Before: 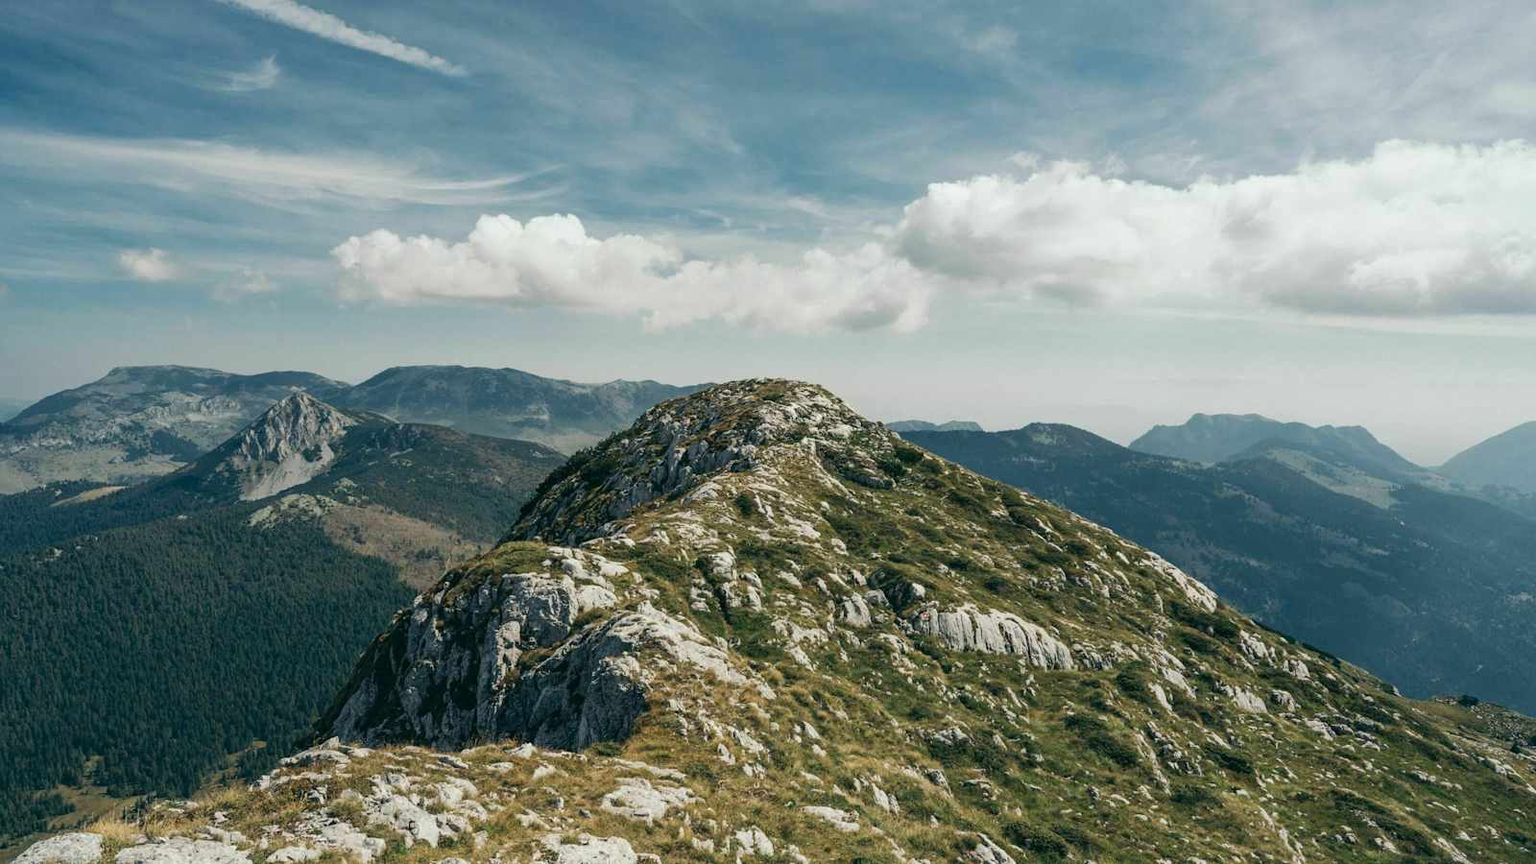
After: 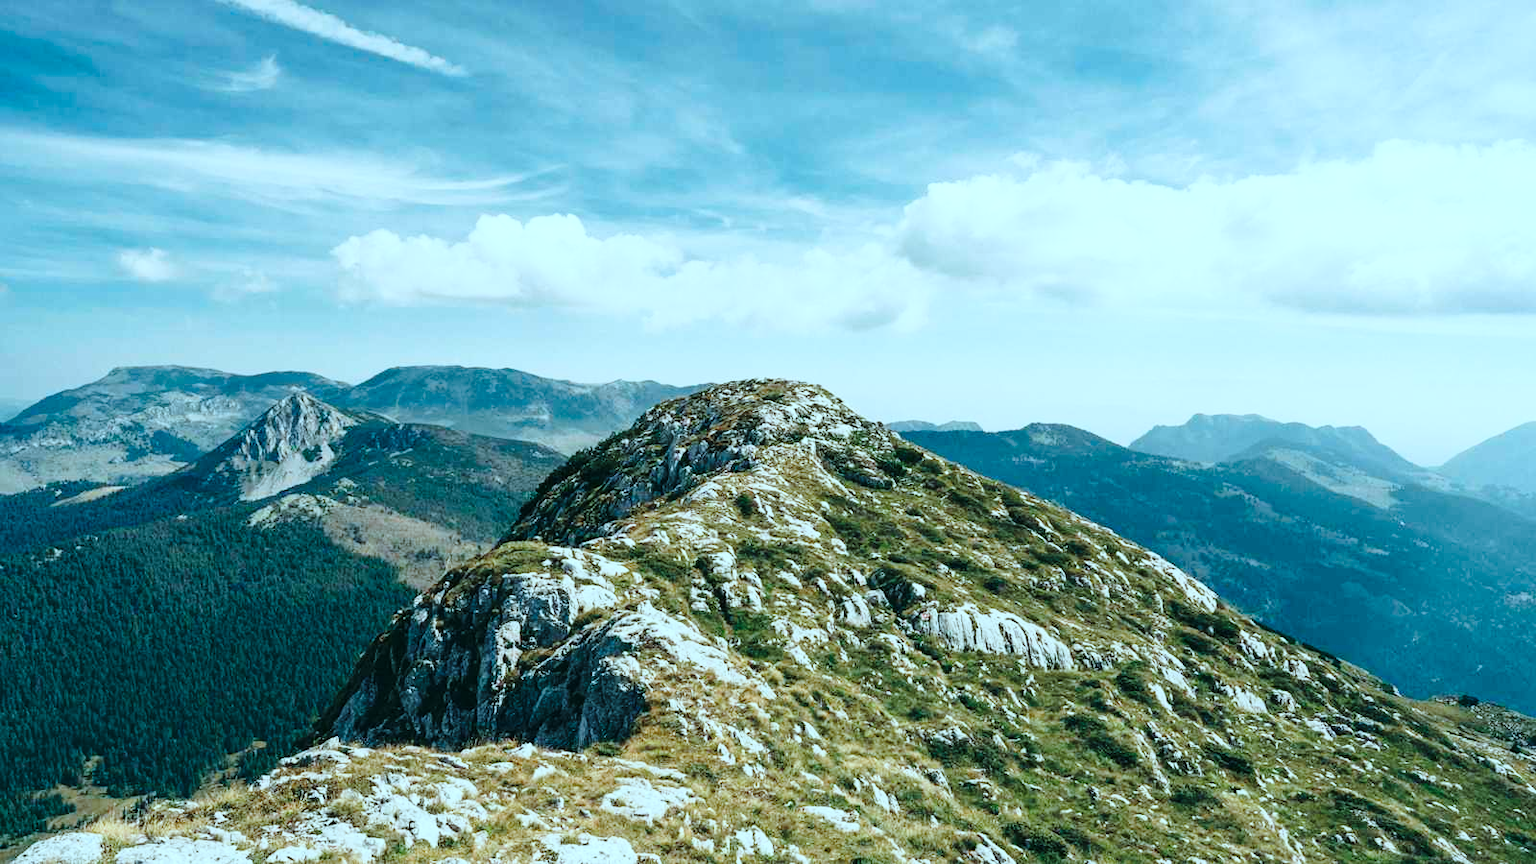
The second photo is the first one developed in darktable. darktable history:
base curve: curves: ch0 [(0, 0) (0.028, 0.03) (0.121, 0.232) (0.46, 0.748) (0.859, 0.968) (1, 1)], preserve colors none
color correction: highlights a* -11.9, highlights b* -15.83
